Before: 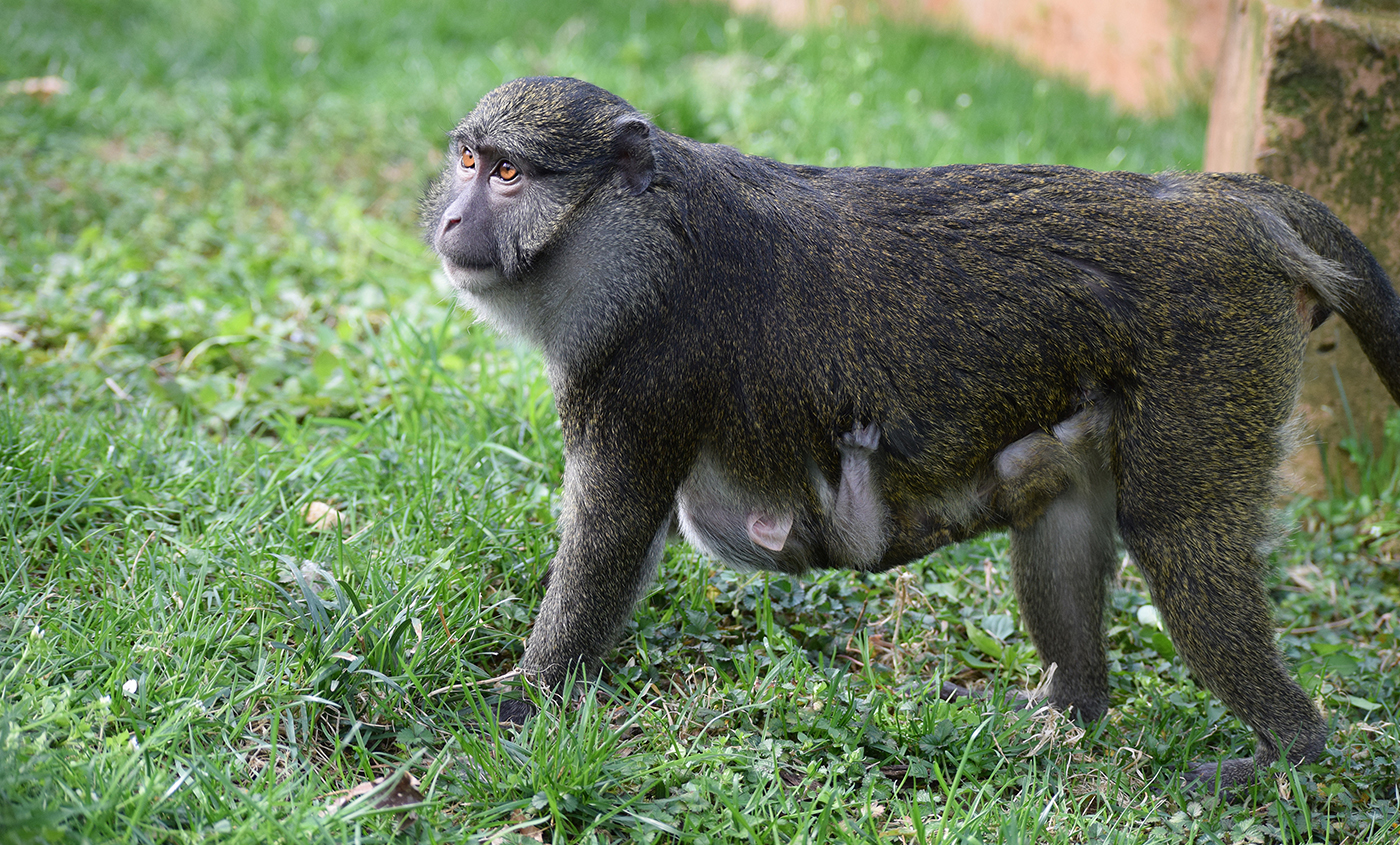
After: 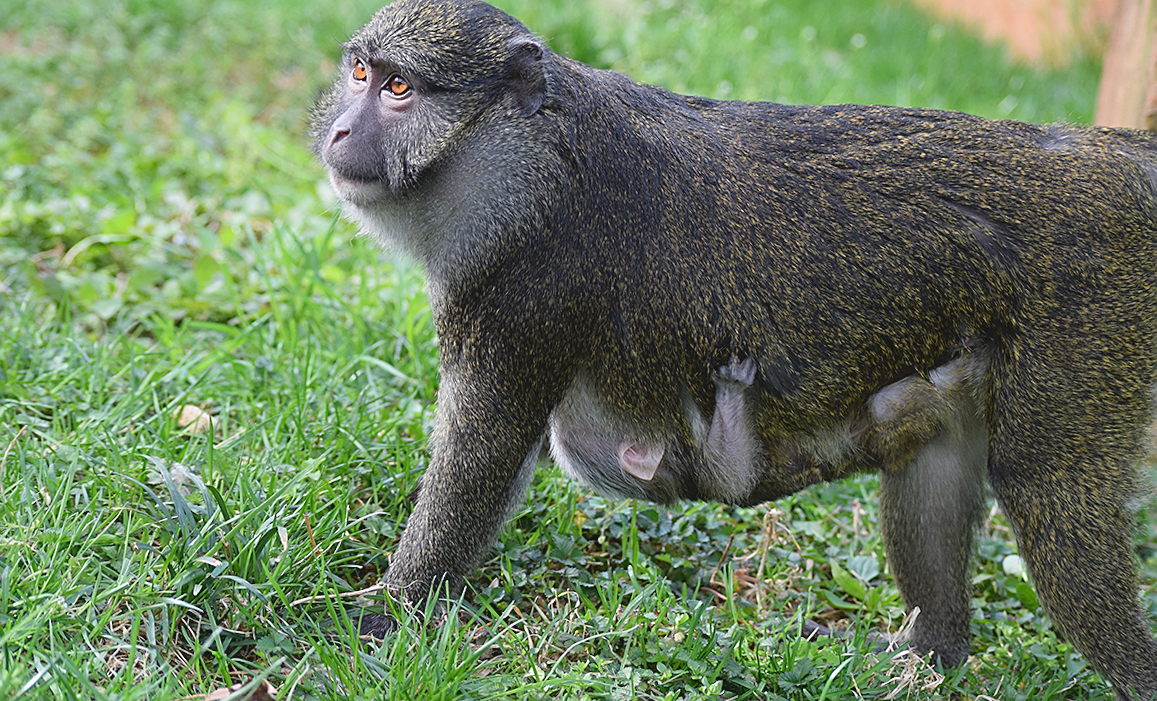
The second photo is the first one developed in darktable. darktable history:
crop and rotate: angle -3.21°, left 5.044%, top 5.194%, right 4.726%, bottom 4.247%
contrast brightness saturation: contrast -0.101, brightness 0.041, saturation 0.081
sharpen: on, module defaults
tone equalizer: -8 EV -0.557 EV, smoothing diameter 24.87%, edges refinement/feathering 10.3, preserve details guided filter
